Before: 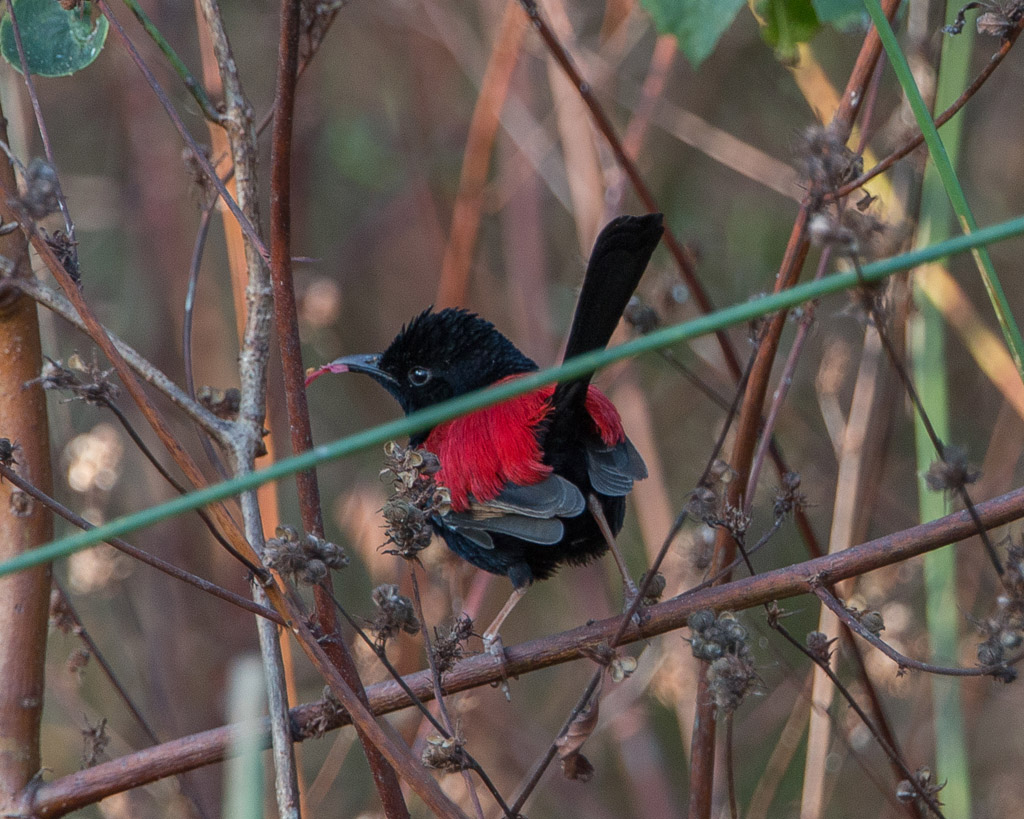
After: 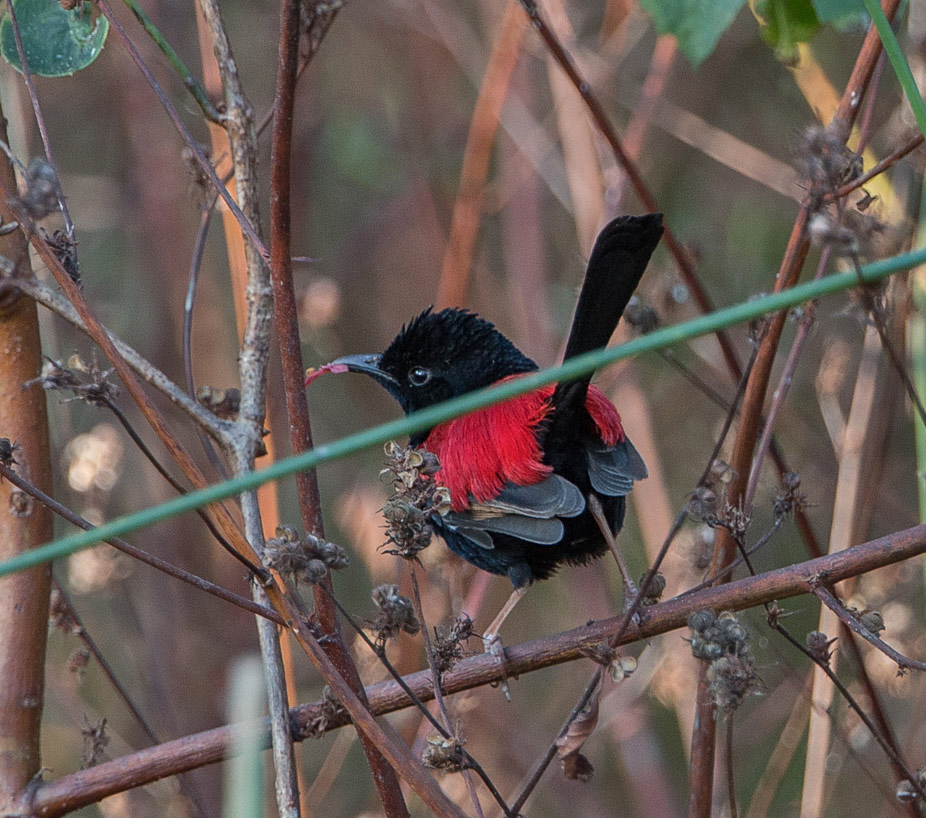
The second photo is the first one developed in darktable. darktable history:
shadows and highlights: soften with gaussian
sharpen: amount 0.2
crop: right 9.509%, bottom 0.031%
